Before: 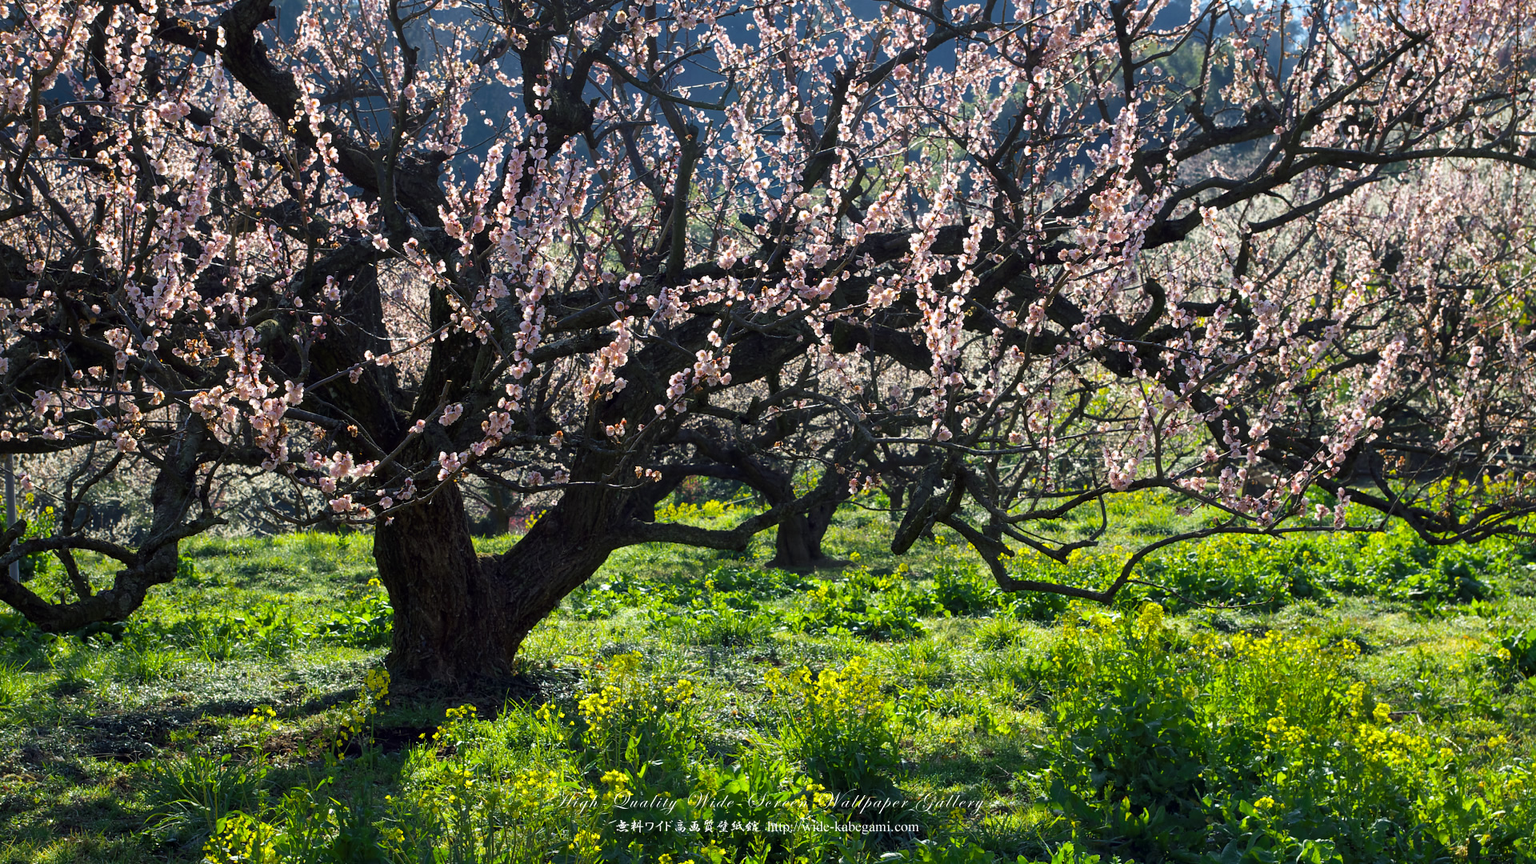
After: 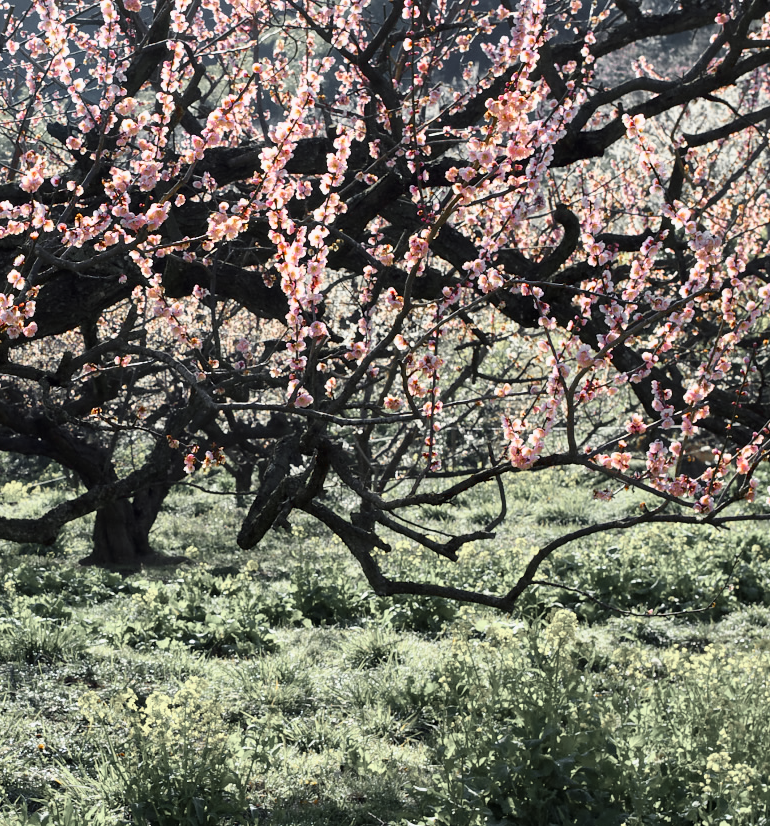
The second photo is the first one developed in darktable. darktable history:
tone curve: curves: ch0 [(0, 0) (0.091, 0.077) (0.517, 0.574) (0.745, 0.82) (0.844, 0.908) (0.909, 0.942) (1, 0.973)]; ch1 [(0, 0) (0.437, 0.404) (0.5, 0.5) (0.534, 0.554) (0.58, 0.603) (0.616, 0.649) (1, 1)]; ch2 [(0, 0) (0.442, 0.415) (0.5, 0.5) (0.535, 0.557) (0.585, 0.62) (1, 1)], color space Lab, independent channels, preserve colors none
crop: left 45.721%, top 13.393%, right 14.118%, bottom 10.01%
white balance: emerald 1
color zones: curves: ch1 [(0, 0.638) (0.193, 0.442) (0.286, 0.15) (0.429, 0.14) (0.571, 0.142) (0.714, 0.154) (0.857, 0.175) (1, 0.638)]
